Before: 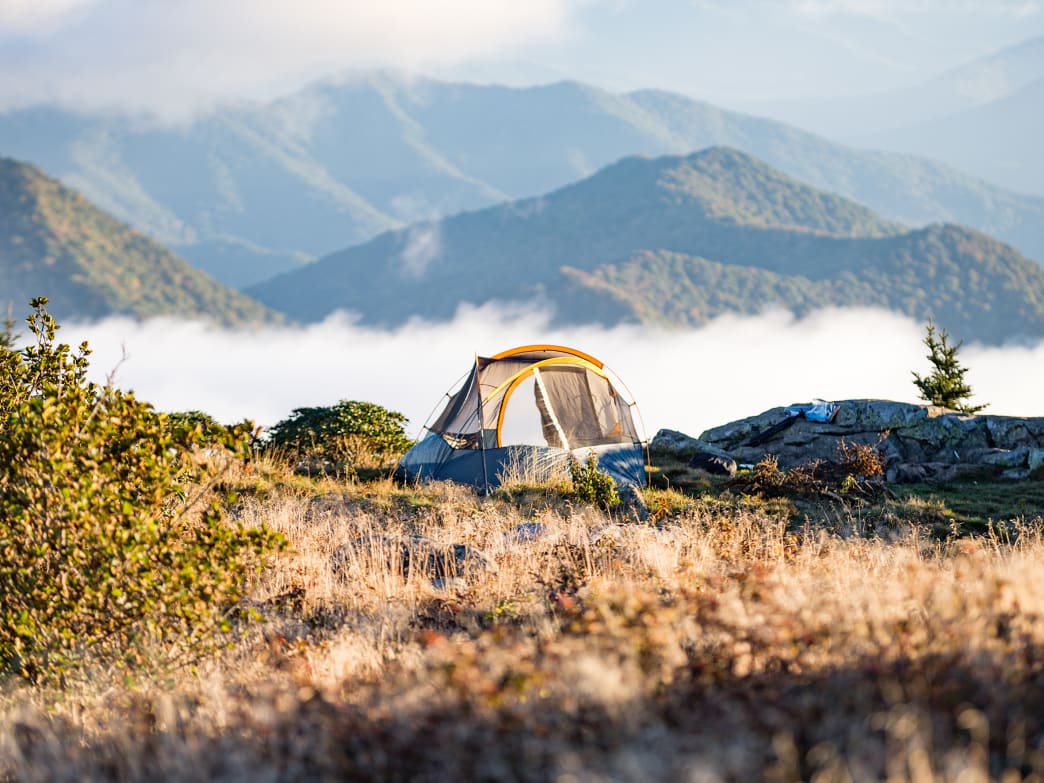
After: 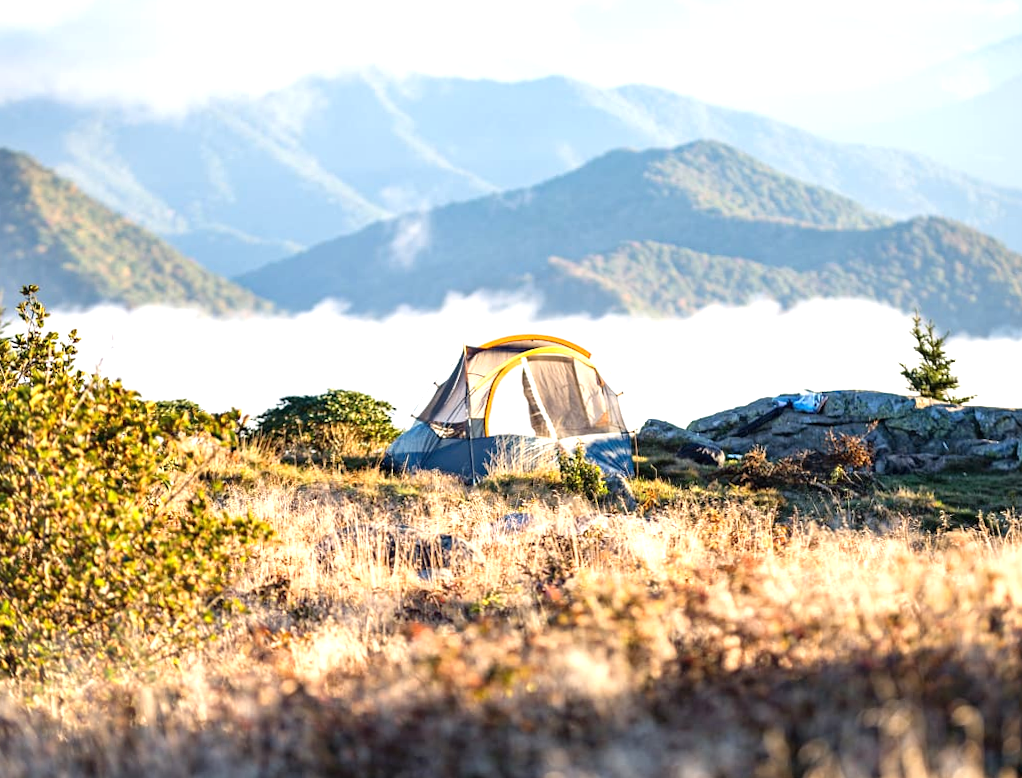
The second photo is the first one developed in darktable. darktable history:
rotate and perspective: rotation 0.226°, lens shift (vertical) -0.042, crop left 0.023, crop right 0.982, crop top 0.006, crop bottom 0.994
exposure: black level correction 0, exposure 0.7 EV, compensate exposure bias true, compensate highlight preservation false
